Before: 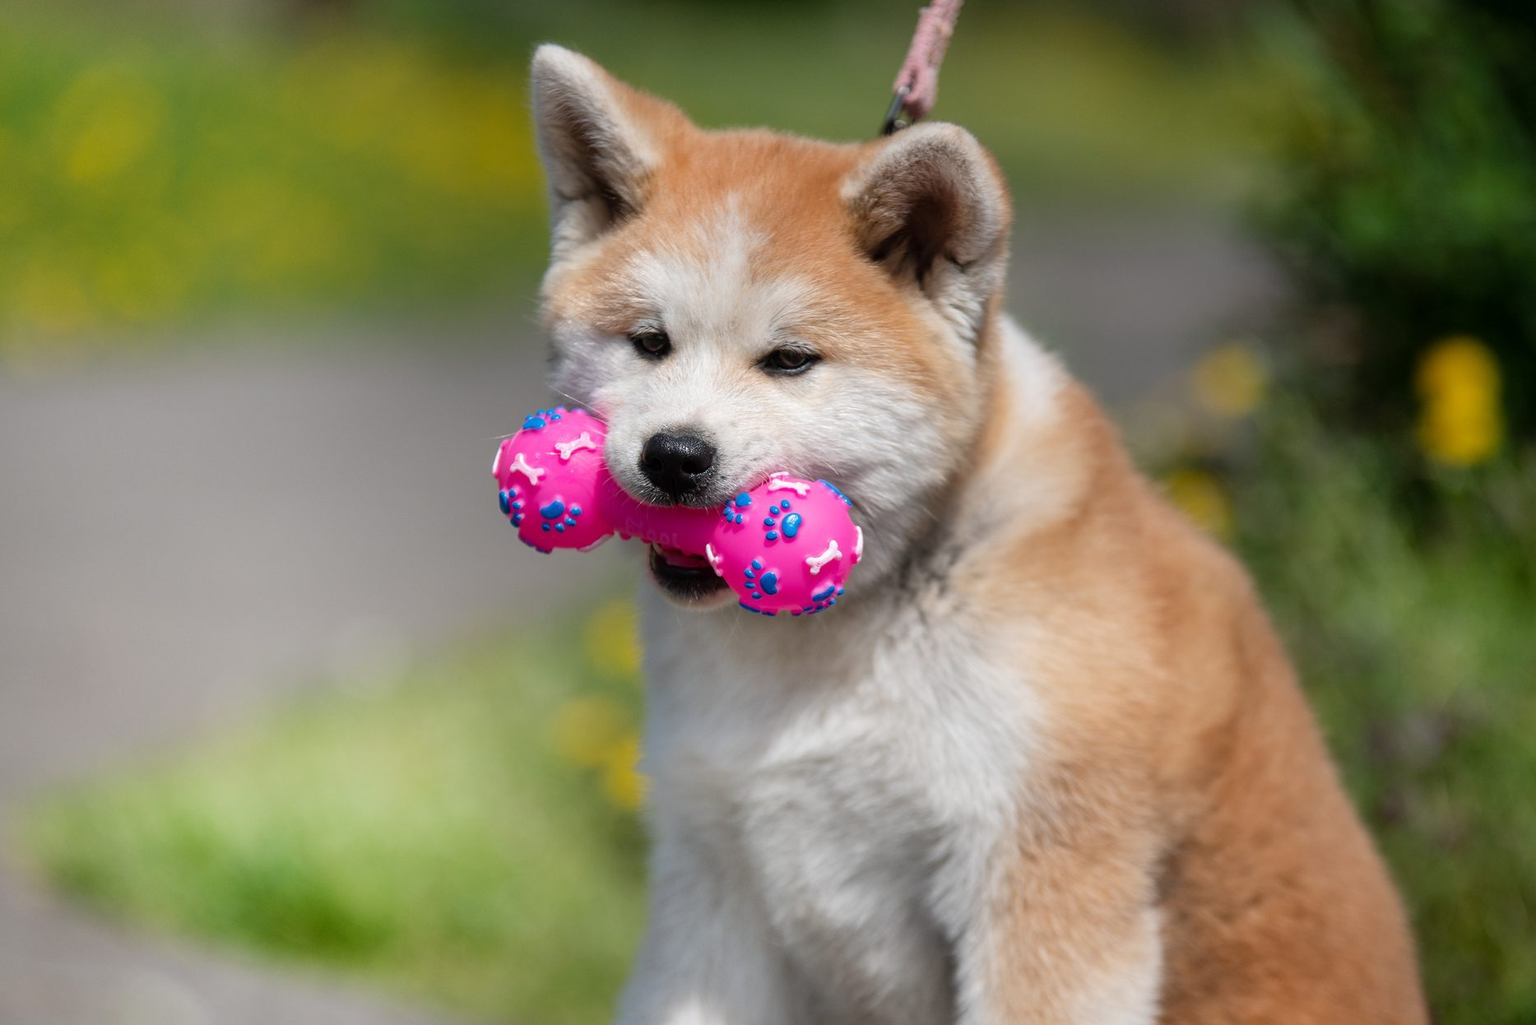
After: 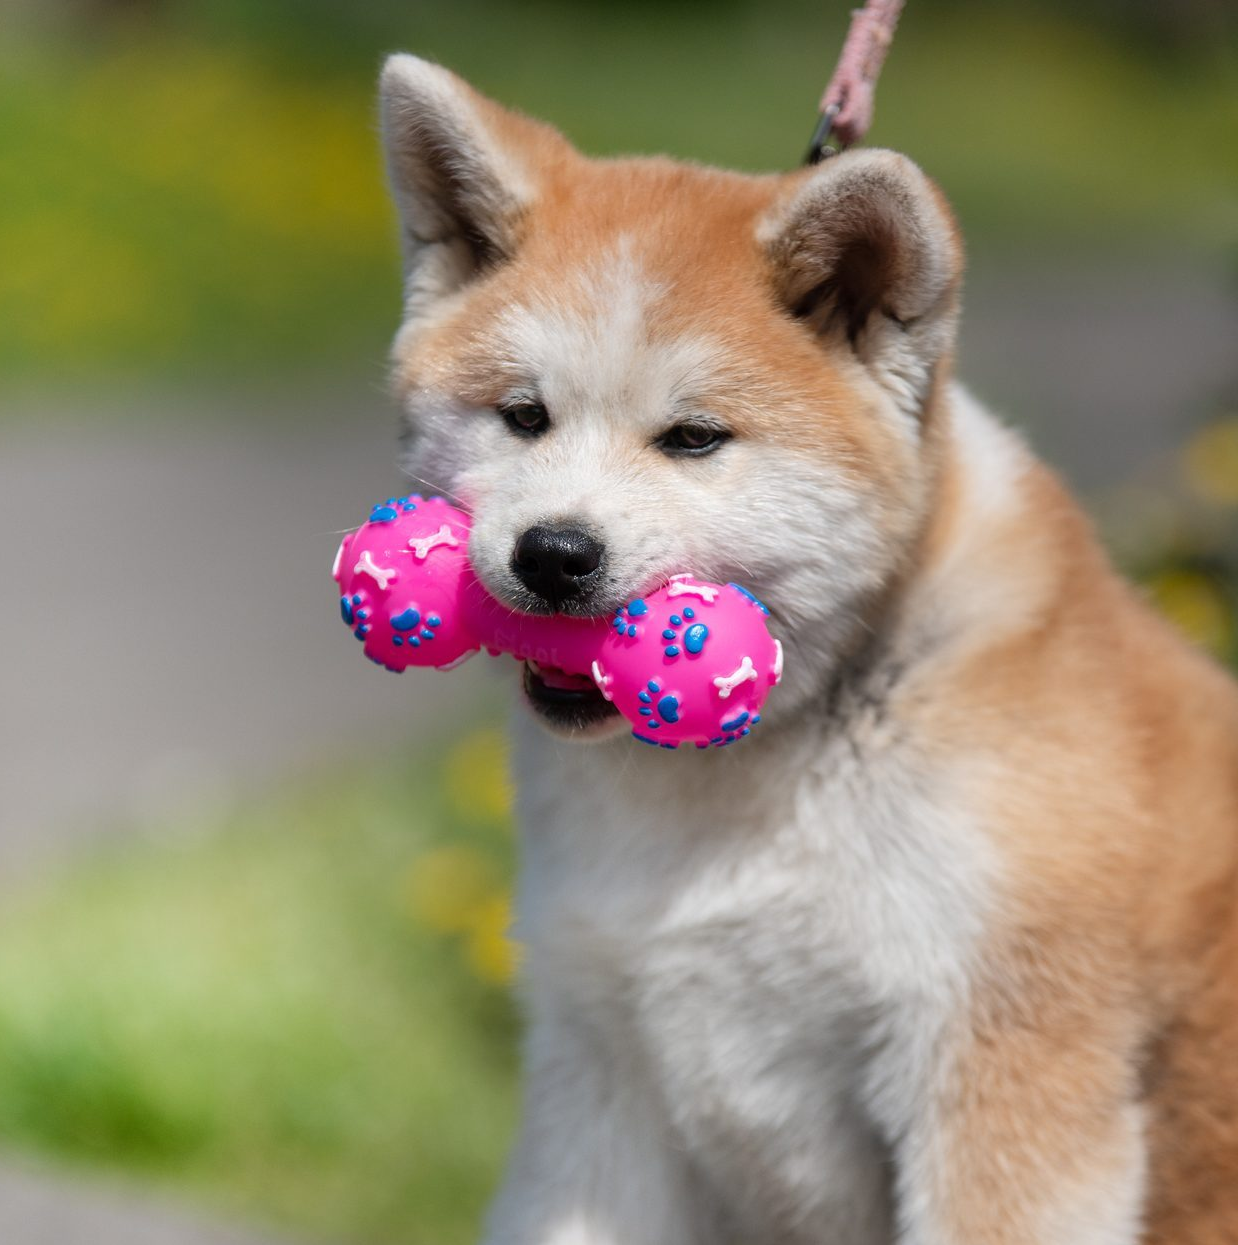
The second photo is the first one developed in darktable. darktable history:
crop and rotate: left 14.286%, right 19.398%
